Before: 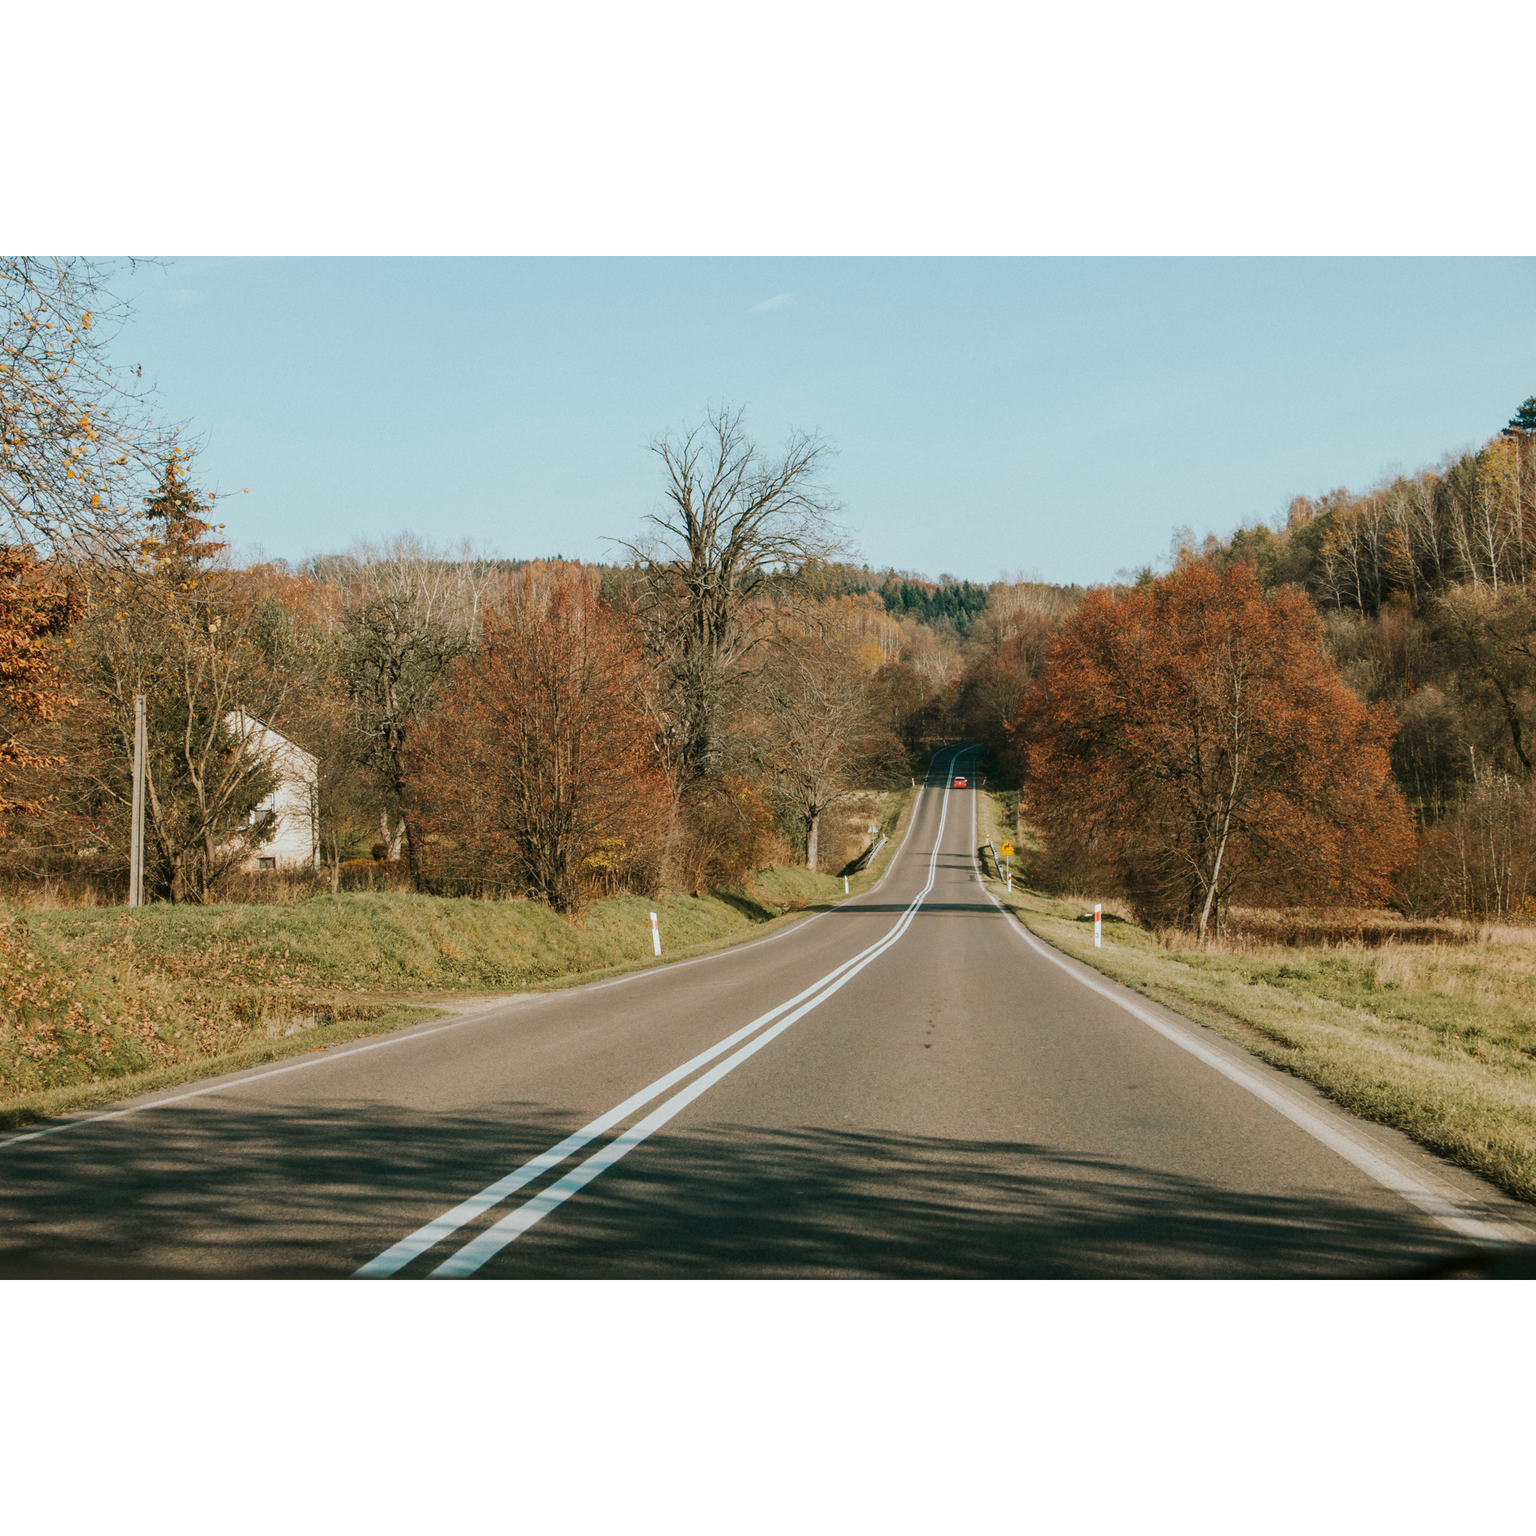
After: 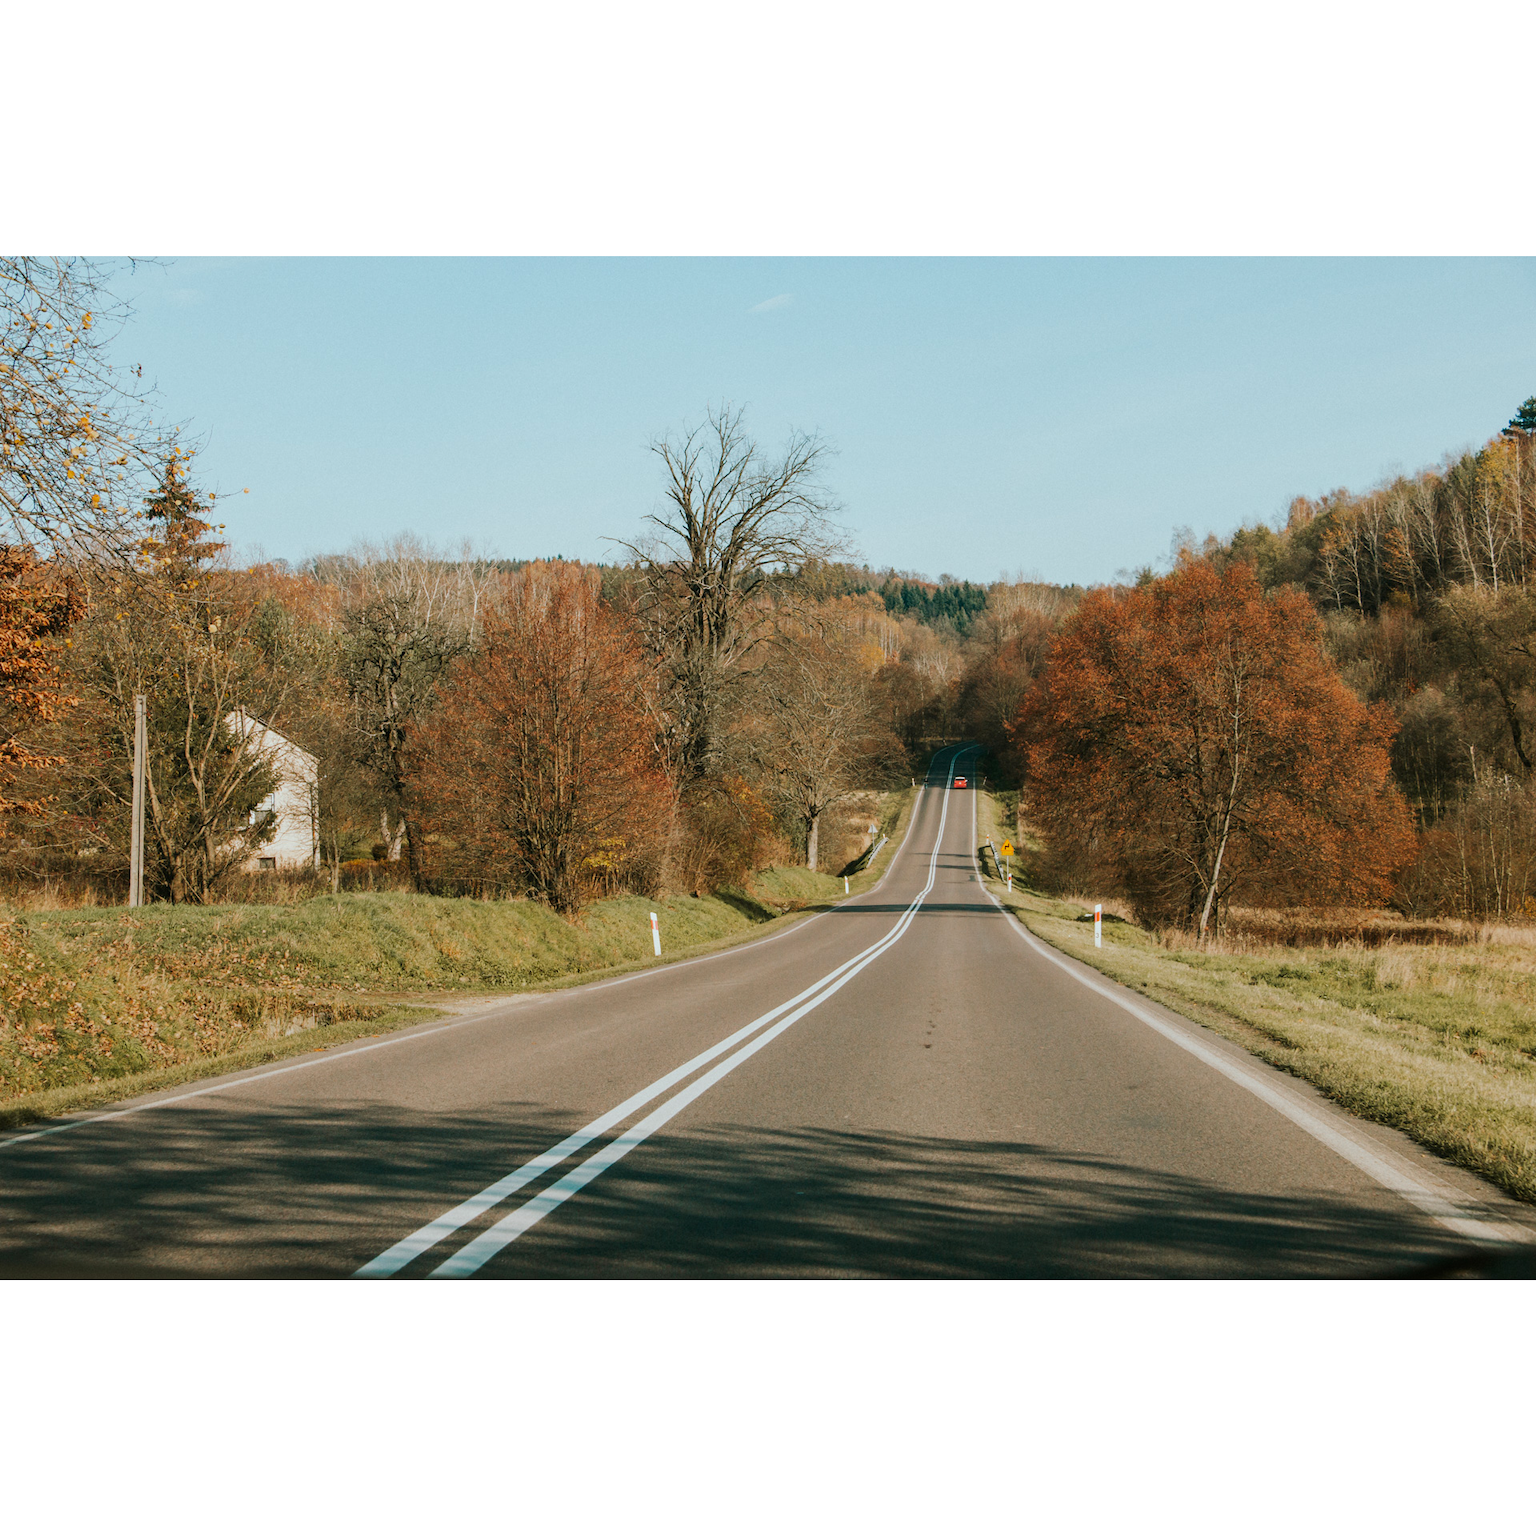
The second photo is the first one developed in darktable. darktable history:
contrast brightness saturation: contrast 0.039, saturation 0.066
